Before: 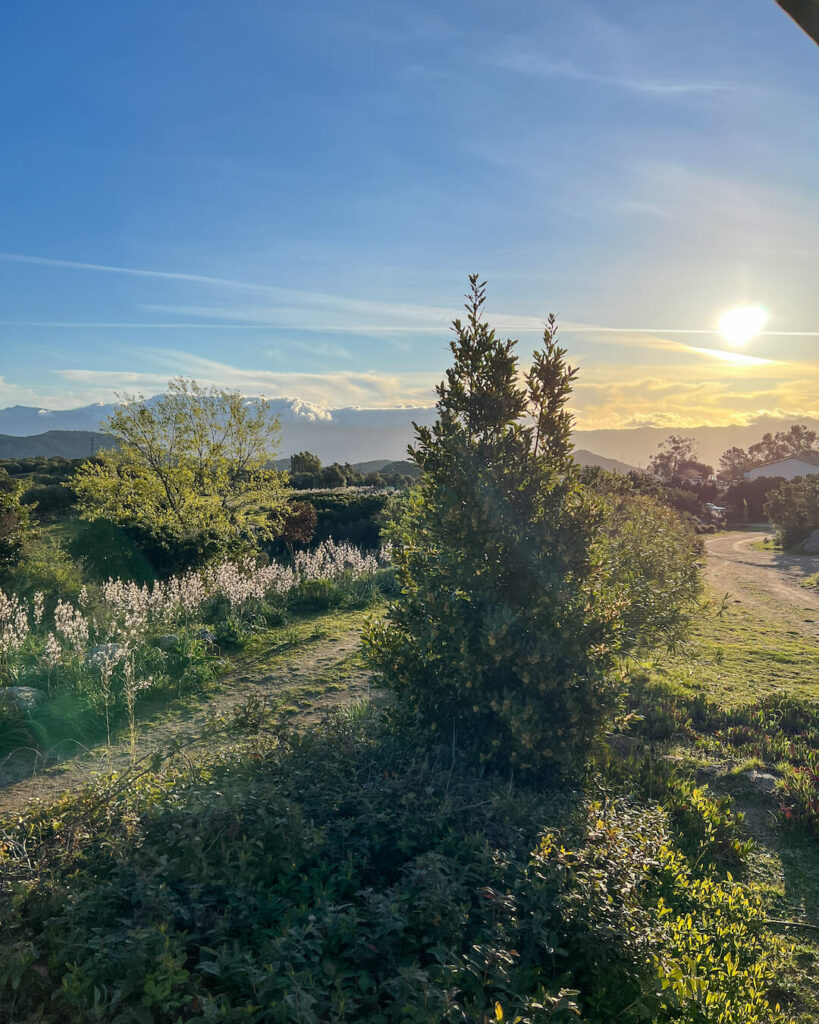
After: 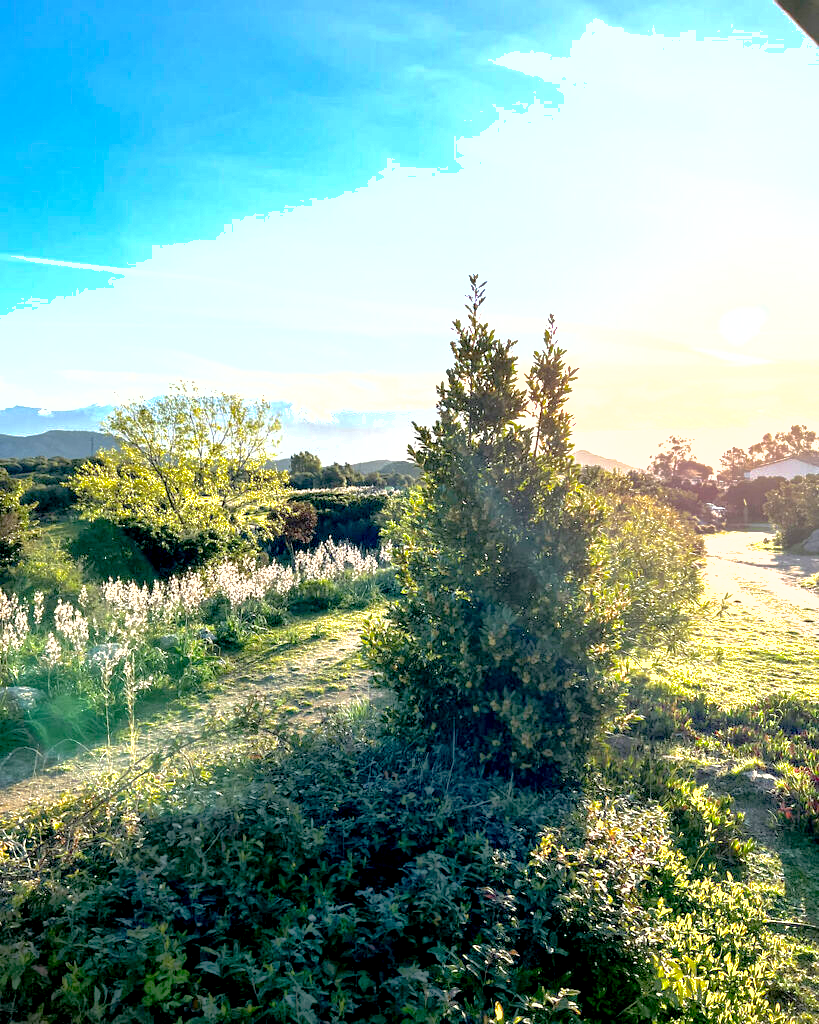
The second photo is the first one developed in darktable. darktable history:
exposure: black level correction 0.01, exposure 1 EV, compensate highlight preservation false
shadows and highlights: on, module defaults
tone equalizer: -8 EV -0.787 EV, -7 EV -0.685 EV, -6 EV -0.584 EV, -5 EV -0.423 EV, -3 EV 0.367 EV, -2 EV 0.6 EV, -1 EV 0.698 EV, +0 EV 0.743 EV
